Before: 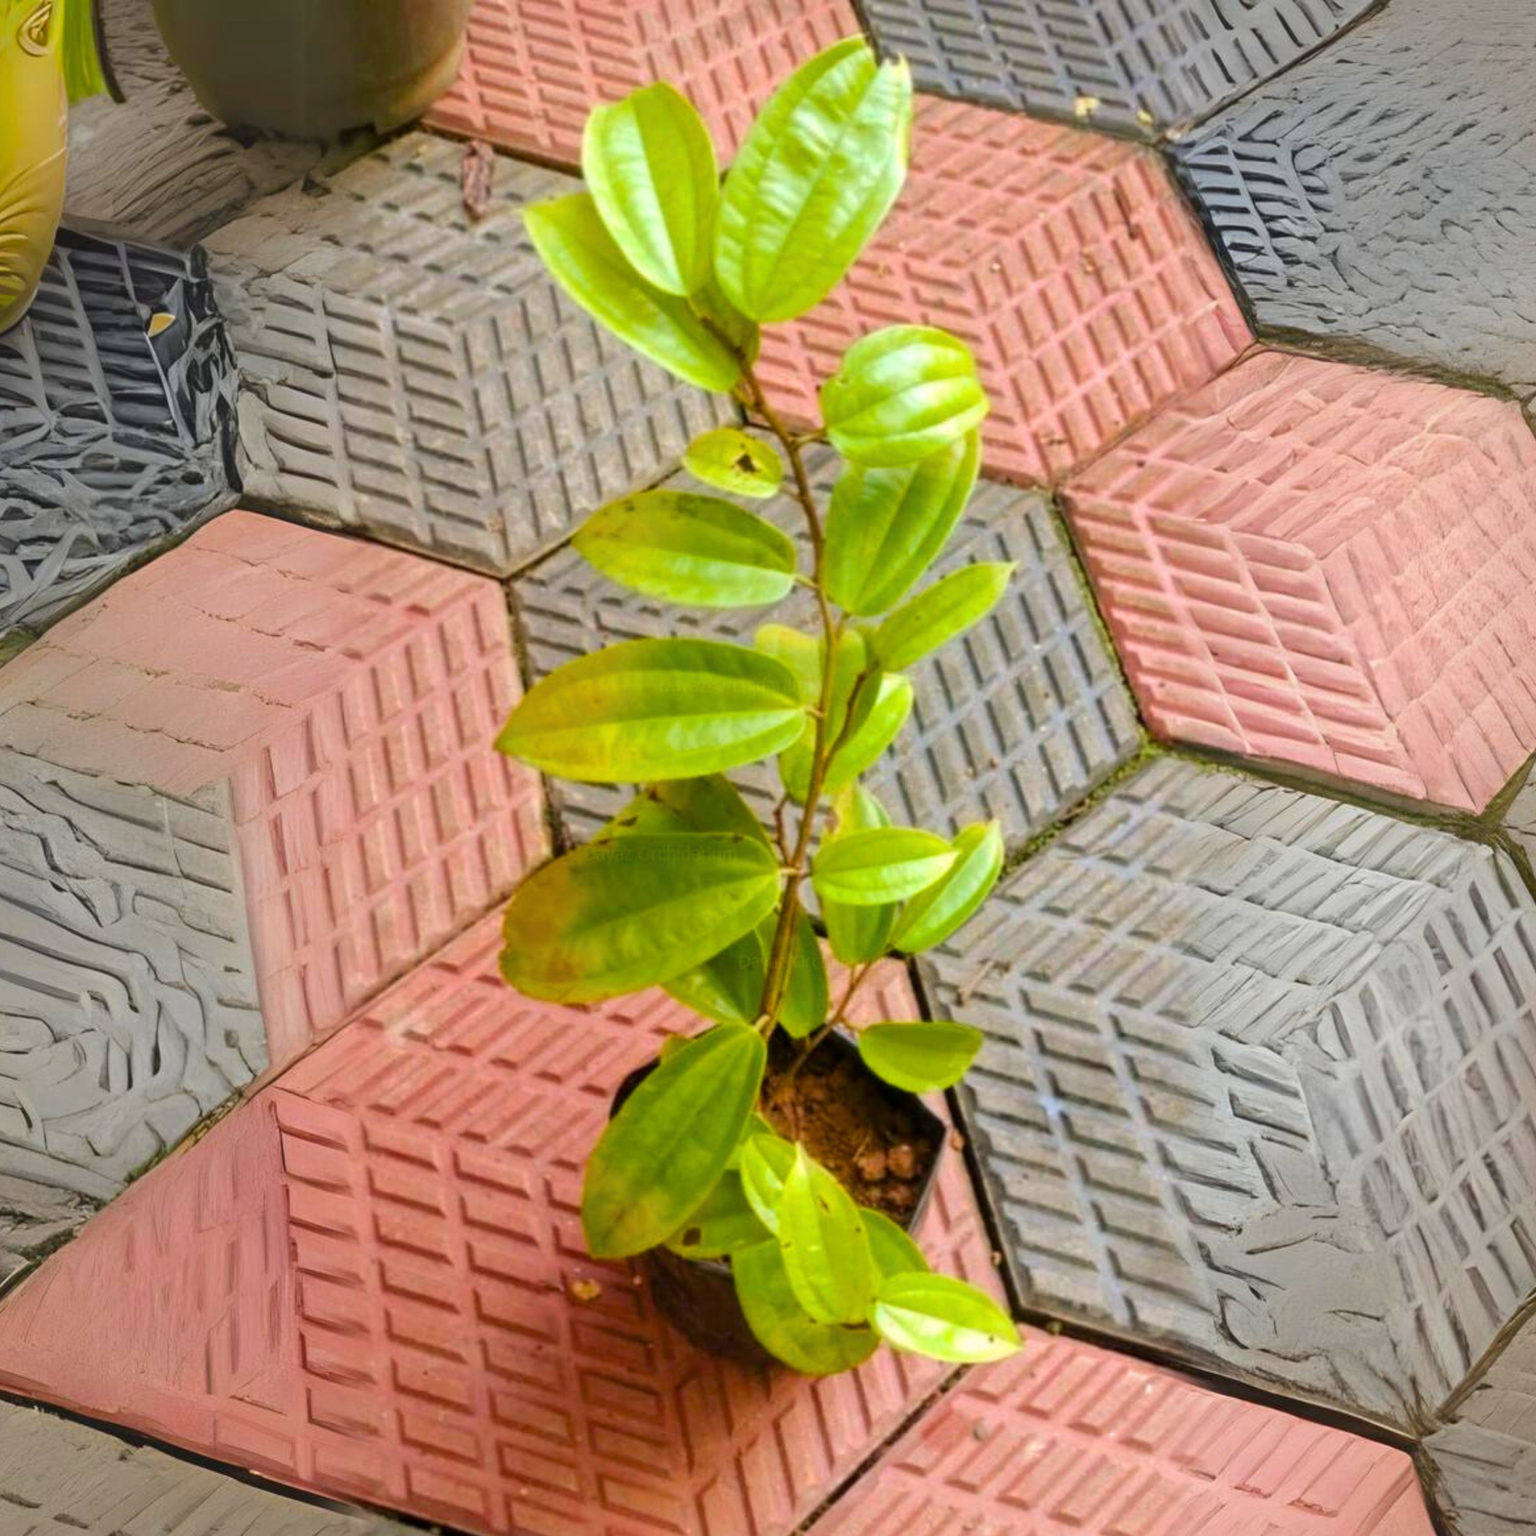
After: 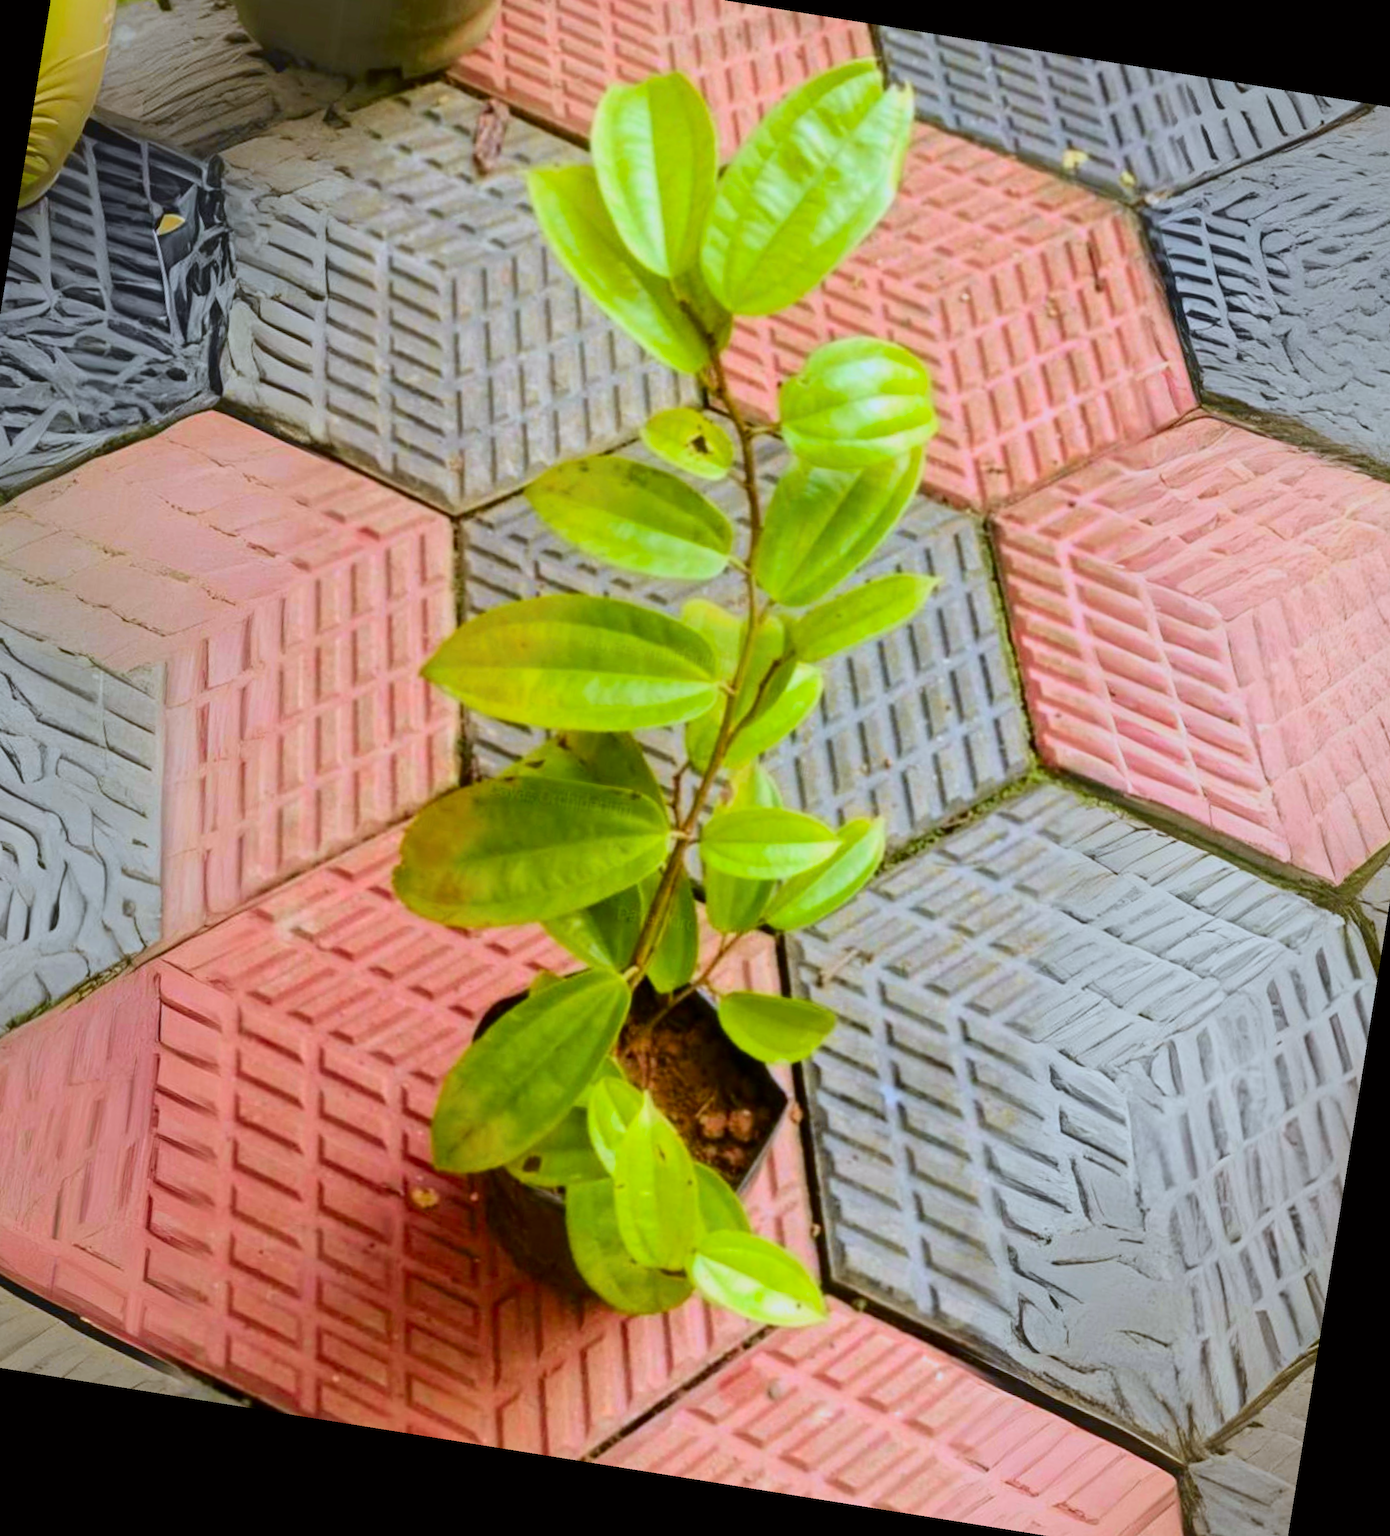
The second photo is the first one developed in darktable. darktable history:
rotate and perspective: rotation 9.12°, automatic cropping off
crop: left 9.807%, top 6.259%, right 7.334%, bottom 2.177%
tone curve: curves: ch0 [(0, 0) (0.091, 0.066) (0.184, 0.16) (0.491, 0.519) (0.748, 0.765) (1, 0.919)]; ch1 [(0, 0) (0.179, 0.173) (0.322, 0.32) (0.424, 0.424) (0.502, 0.504) (0.56, 0.575) (0.631, 0.675) (0.777, 0.806) (1, 1)]; ch2 [(0, 0) (0.434, 0.447) (0.497, 0.498) (0.539, 0.566) (0.676, 0.691) (1, 1)], color space Lab, independent channels, preserve colors none
white balance: red 0.924, blue 1.095
